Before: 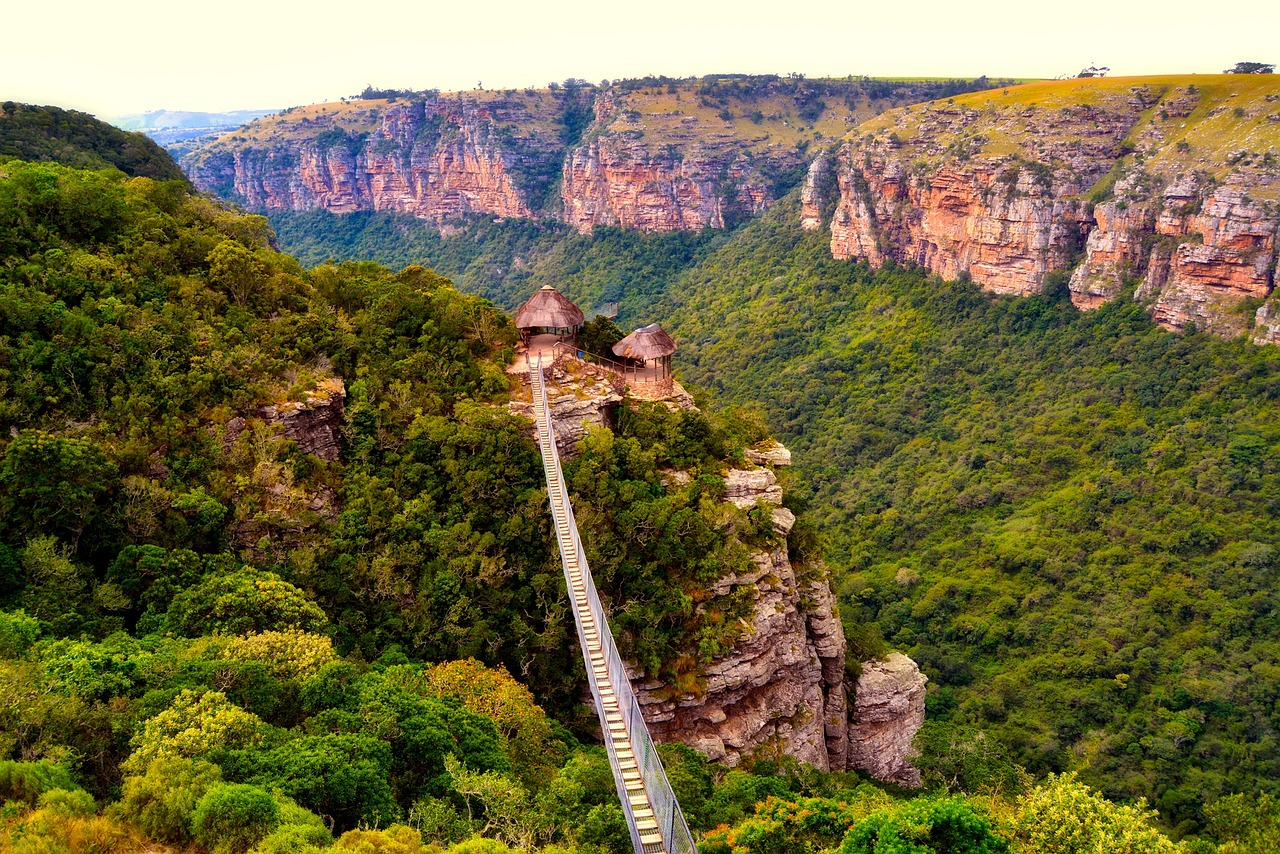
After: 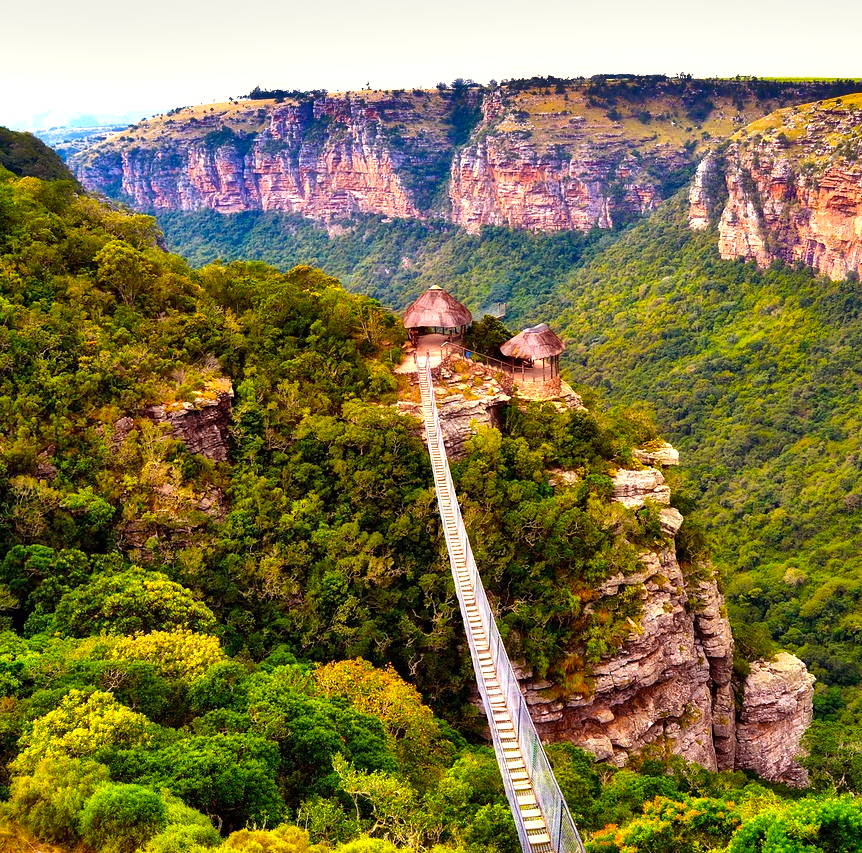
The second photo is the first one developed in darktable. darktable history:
color balance rgb: shadows lift › chroma 1.009%, shadows lift › hue 28.71°, linear chroma grading › global chroma 8.848%, perceptual saturation grading › global saturation 0.994%, perceptual brilliance grading › global brilliance 17.59%
crop and rotate: left 8.765%, right 23.838%
shadows and highlights: soften with gaussian
